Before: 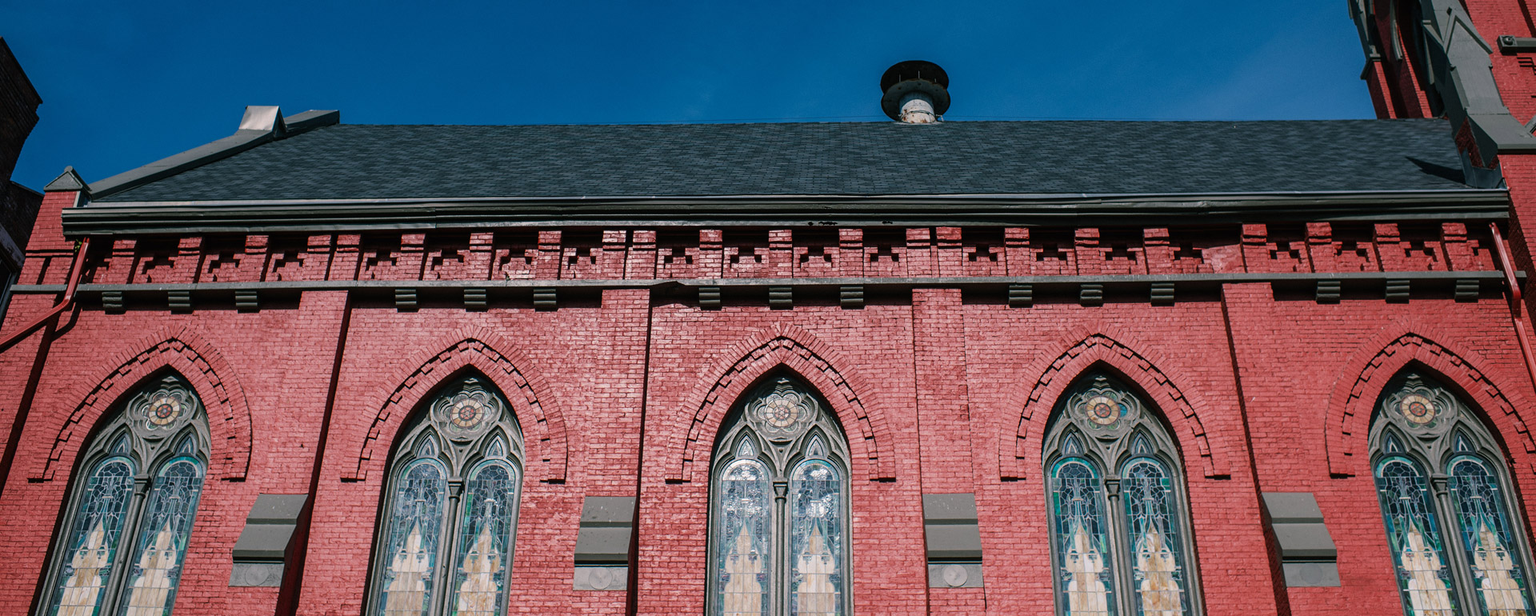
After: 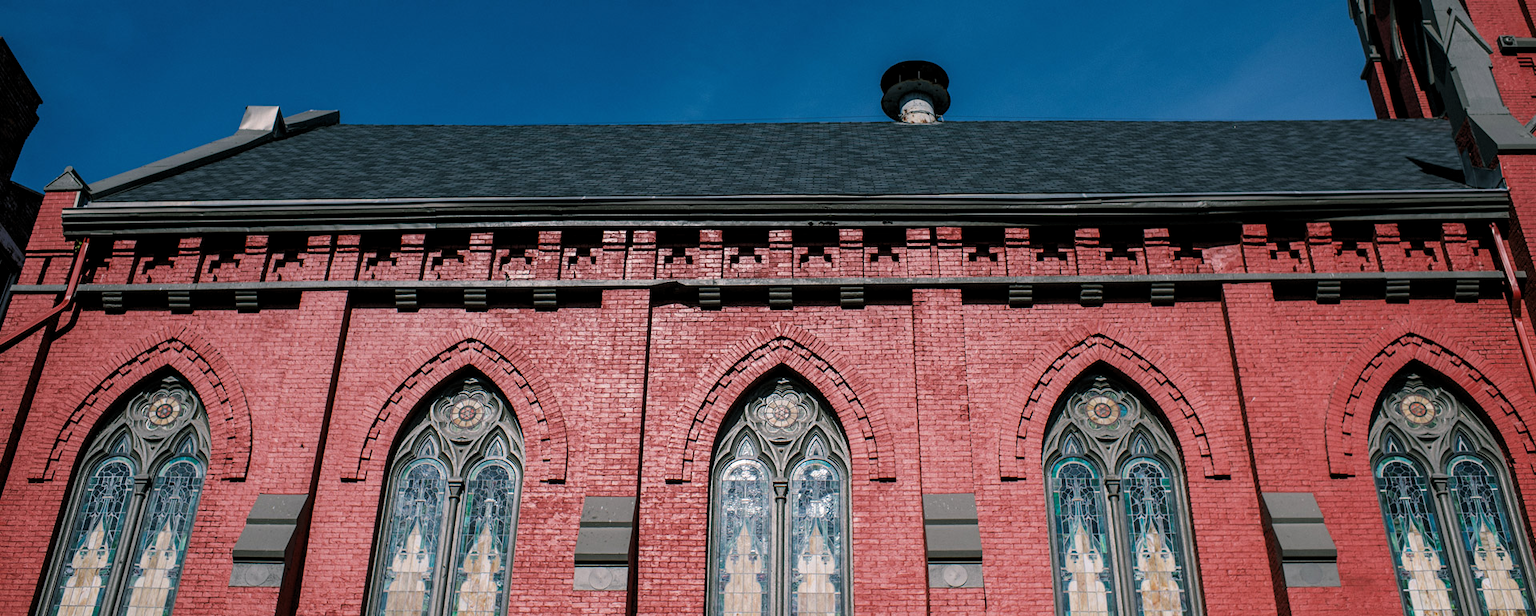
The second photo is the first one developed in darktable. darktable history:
levels: black 0.092%, white 99.93%, levels [0.031, 0.5, 0.969]
tone equalizer: edges refinement/feathering 500, mask exposure compensation -1.57 EV, preserve details no
